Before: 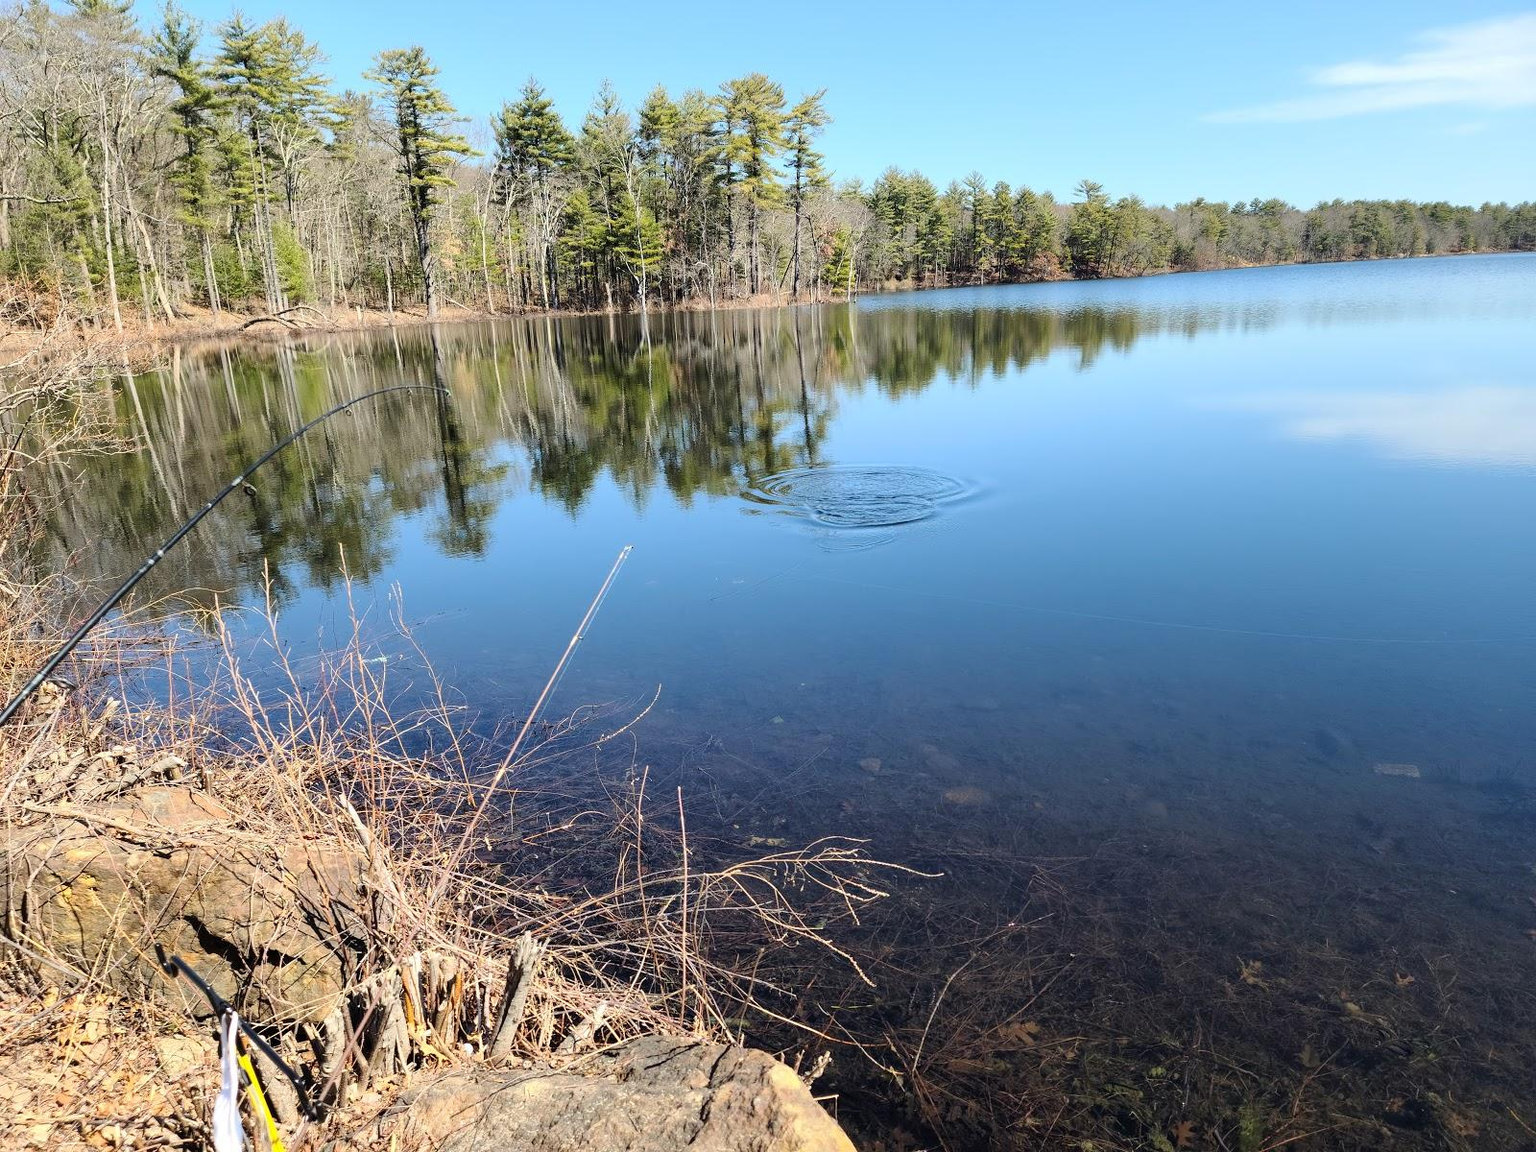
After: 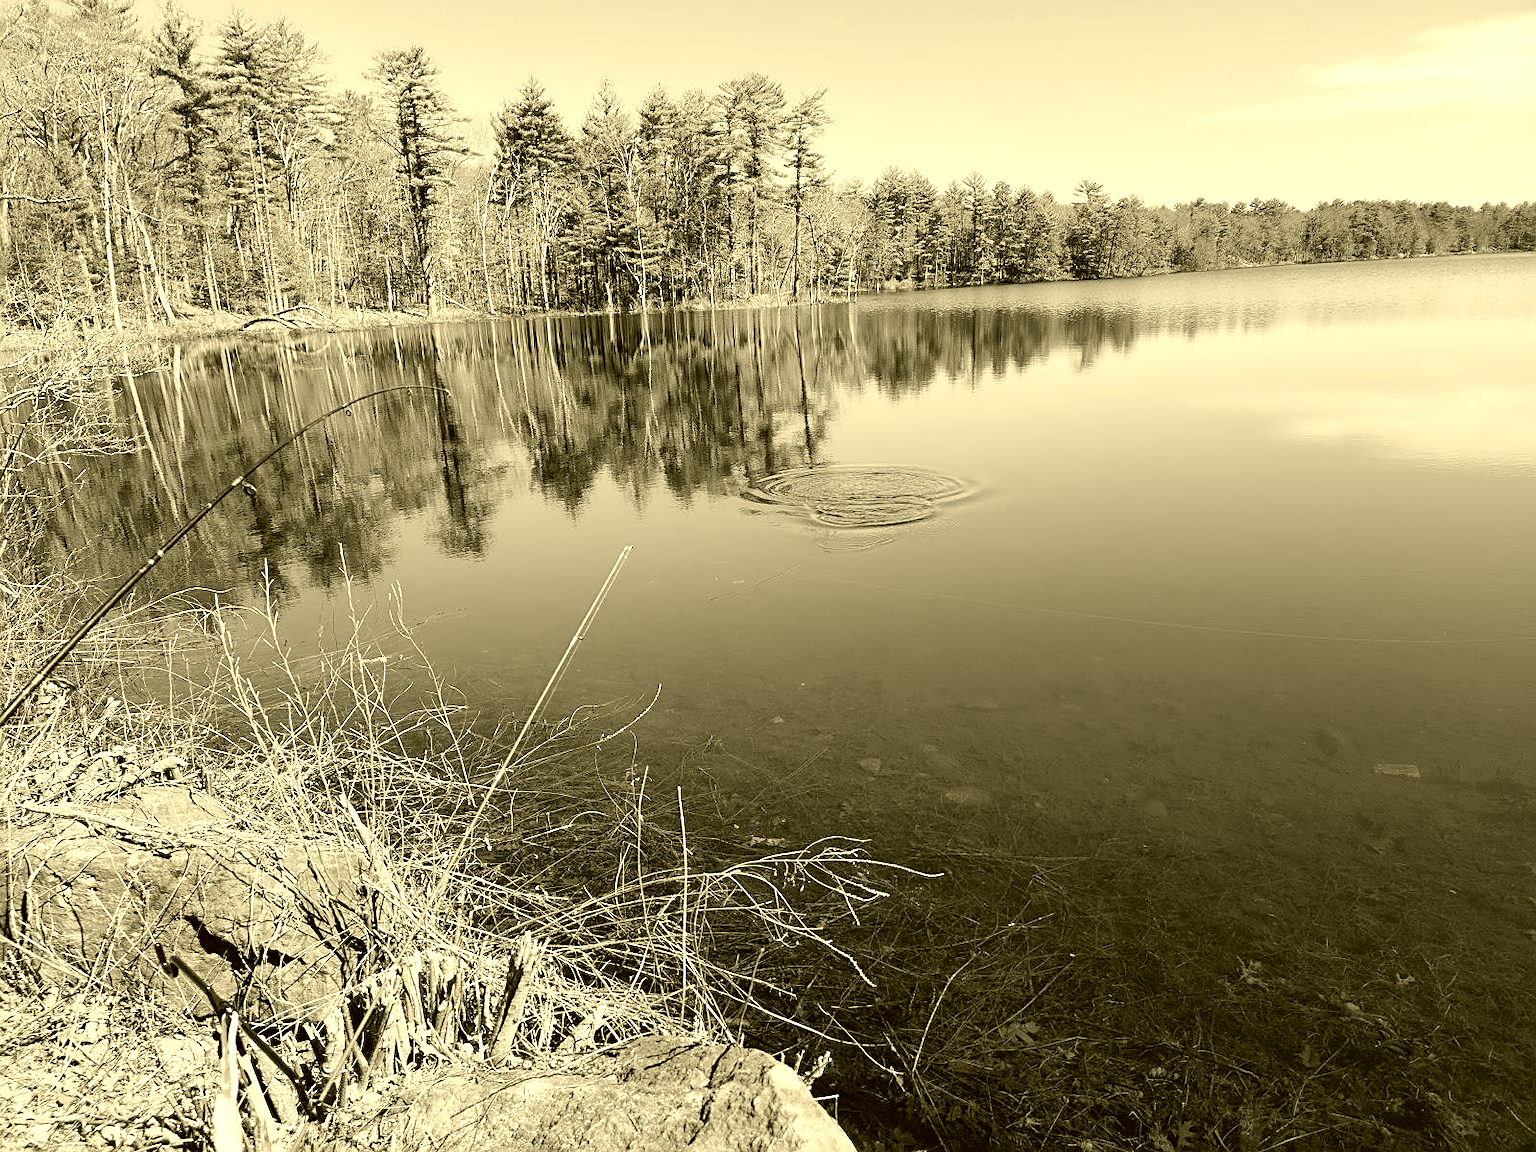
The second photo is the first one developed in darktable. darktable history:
color balance rgb: perceptual saturation grading › global saturation 25.868%
contrast brightness saturation: saturation -0.985
color correction: highlights a* 0.123, highlights b* 29.21, shadows a* -0.254, shadows b* 21.75
tone equalizer: -8 EV -0.445 EV, -7 EV -0.391 EV, -6 EV -0.319 EV, -5 EV -0.232 EV, -3 EV 0.244 EV, -2 EV 0.326 EV, -1 EV 0.371 EV, +0 EV 0.442 EV
sharpen: on, module defaults
